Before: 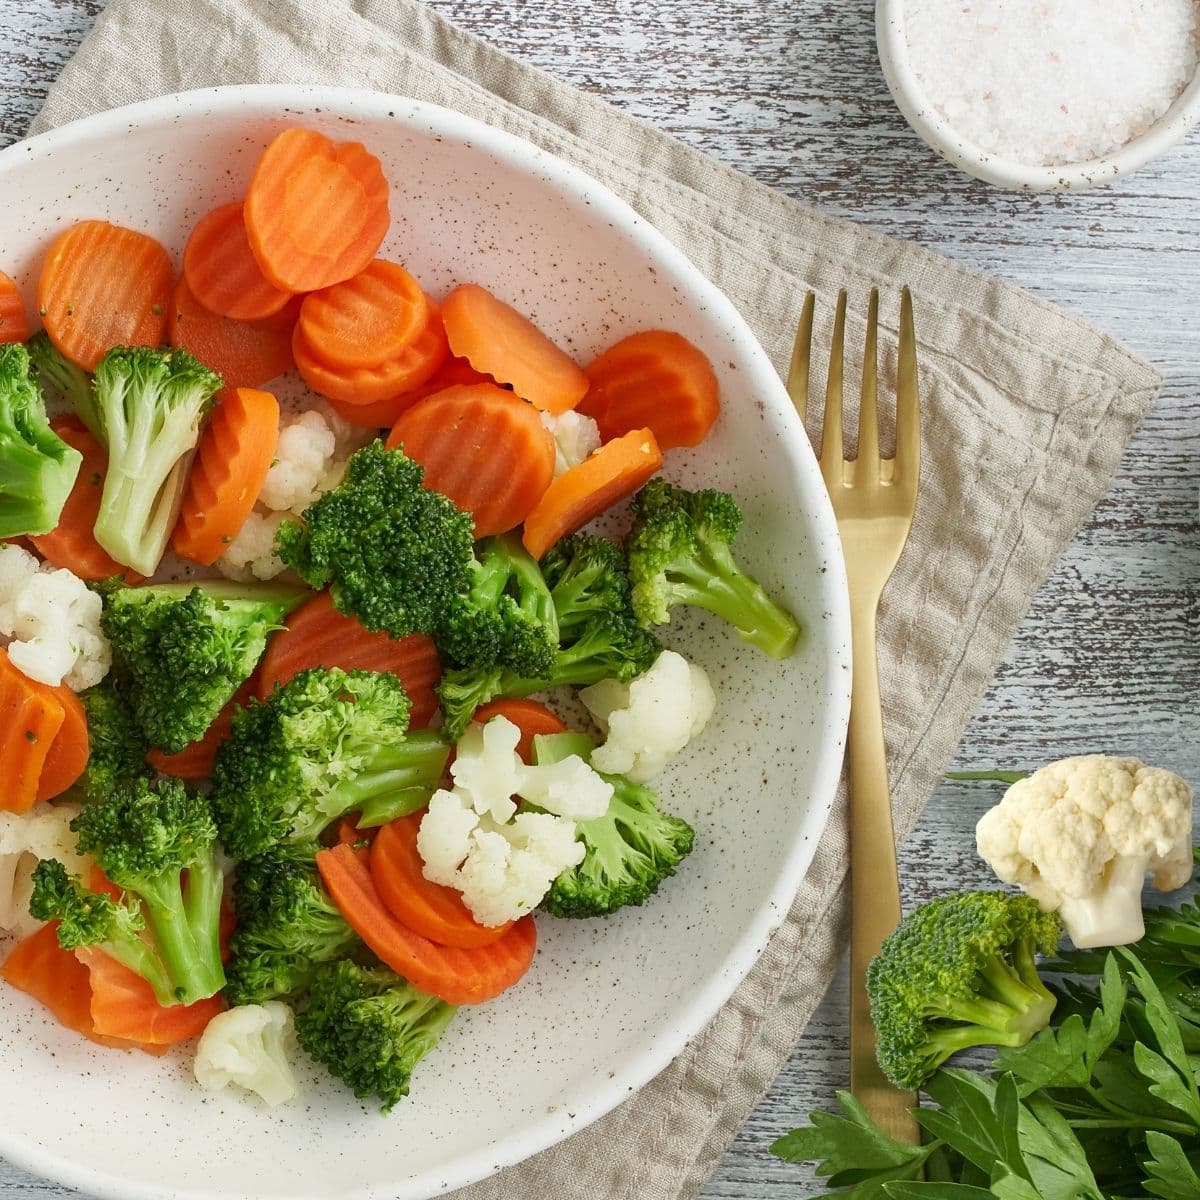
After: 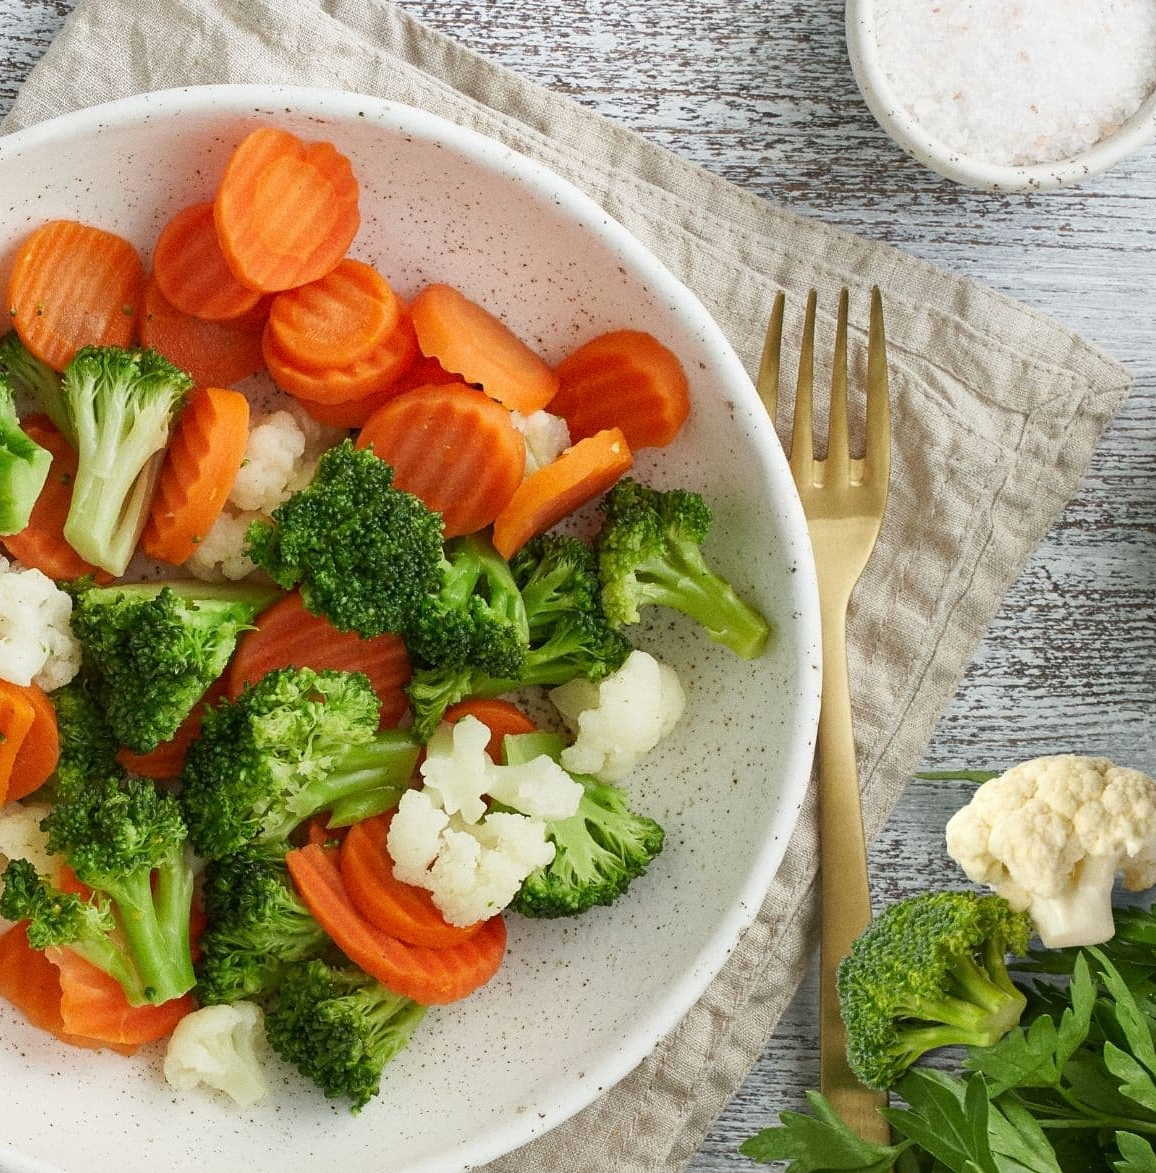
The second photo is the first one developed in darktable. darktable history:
crop and rotate: left 2.536%, right 1.107%, bottom 2.246%
grain: coarseness 0.09 ISO
color zones: curves: ch0 [(0, 0.5) (0.143, 0.5) (0.286, 0.5) (0.429, 0.5) (0.62, 0.489) (0.714, 0.445) (0.844, 0.496) (1, 0.5)]; ch1 [(0, 0.5) (0.143, 0.5) (0.286, 0.5) (0.429, 0.5) (0.571, 0.5) (0.714, 0.523) (0.857, 0.5) (1, 0.5)]
